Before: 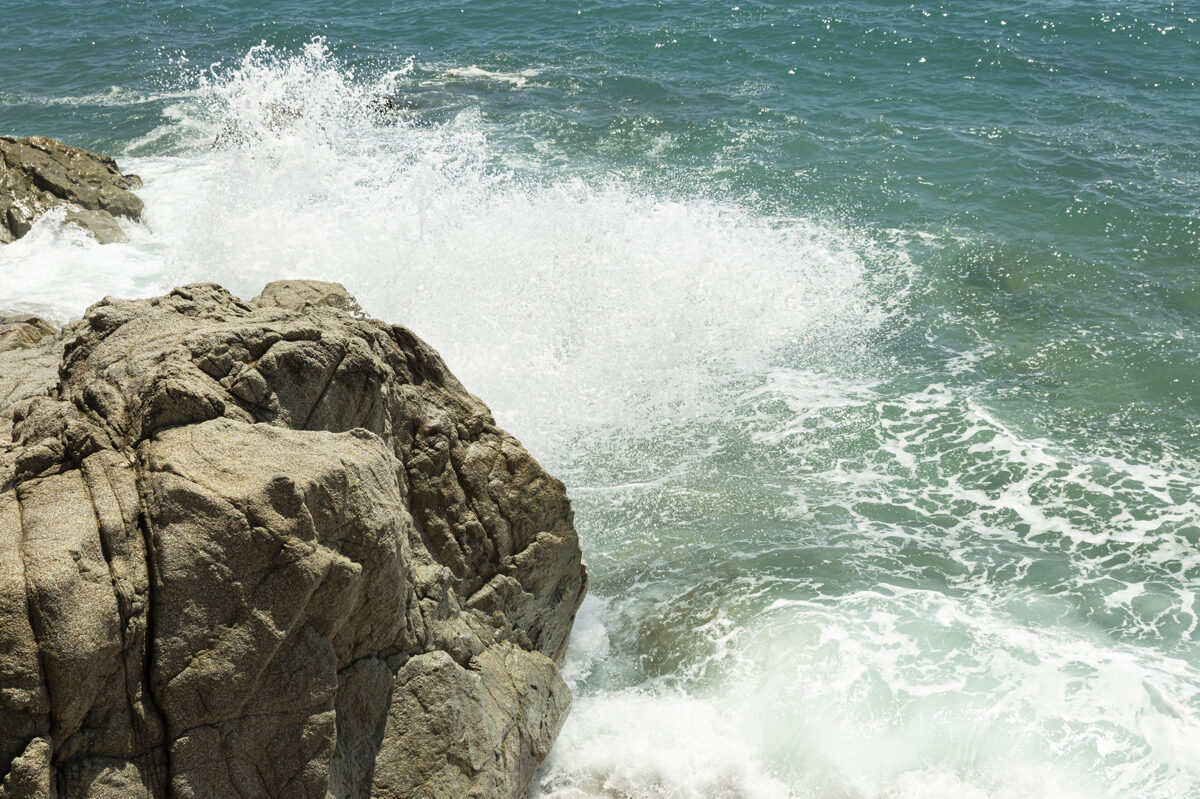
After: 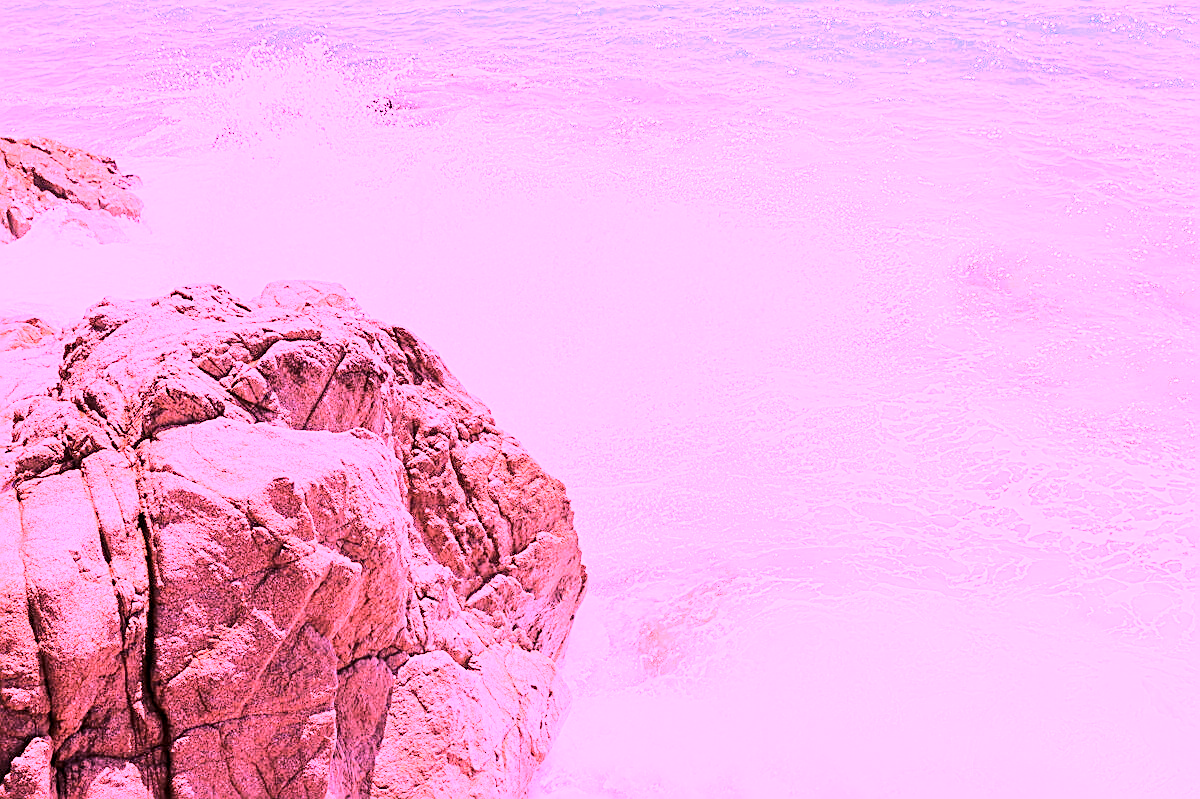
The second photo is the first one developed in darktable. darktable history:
white balance: red 2.012, blue 1.687
sharpen: on, module defaults
base curve: curves: ch0 [(0, 0) (0.028, 0.03) (0.121, 0.232) (0.46, 0.748) (0.859, 0.968) (1, 1)]
exposure: black level correction 0, exposure 0.877 EV, compensate exposure bias true, compensate highlight preservation false | blend: blend mode normal, opacity 100%; mask: uniform (no mask)
